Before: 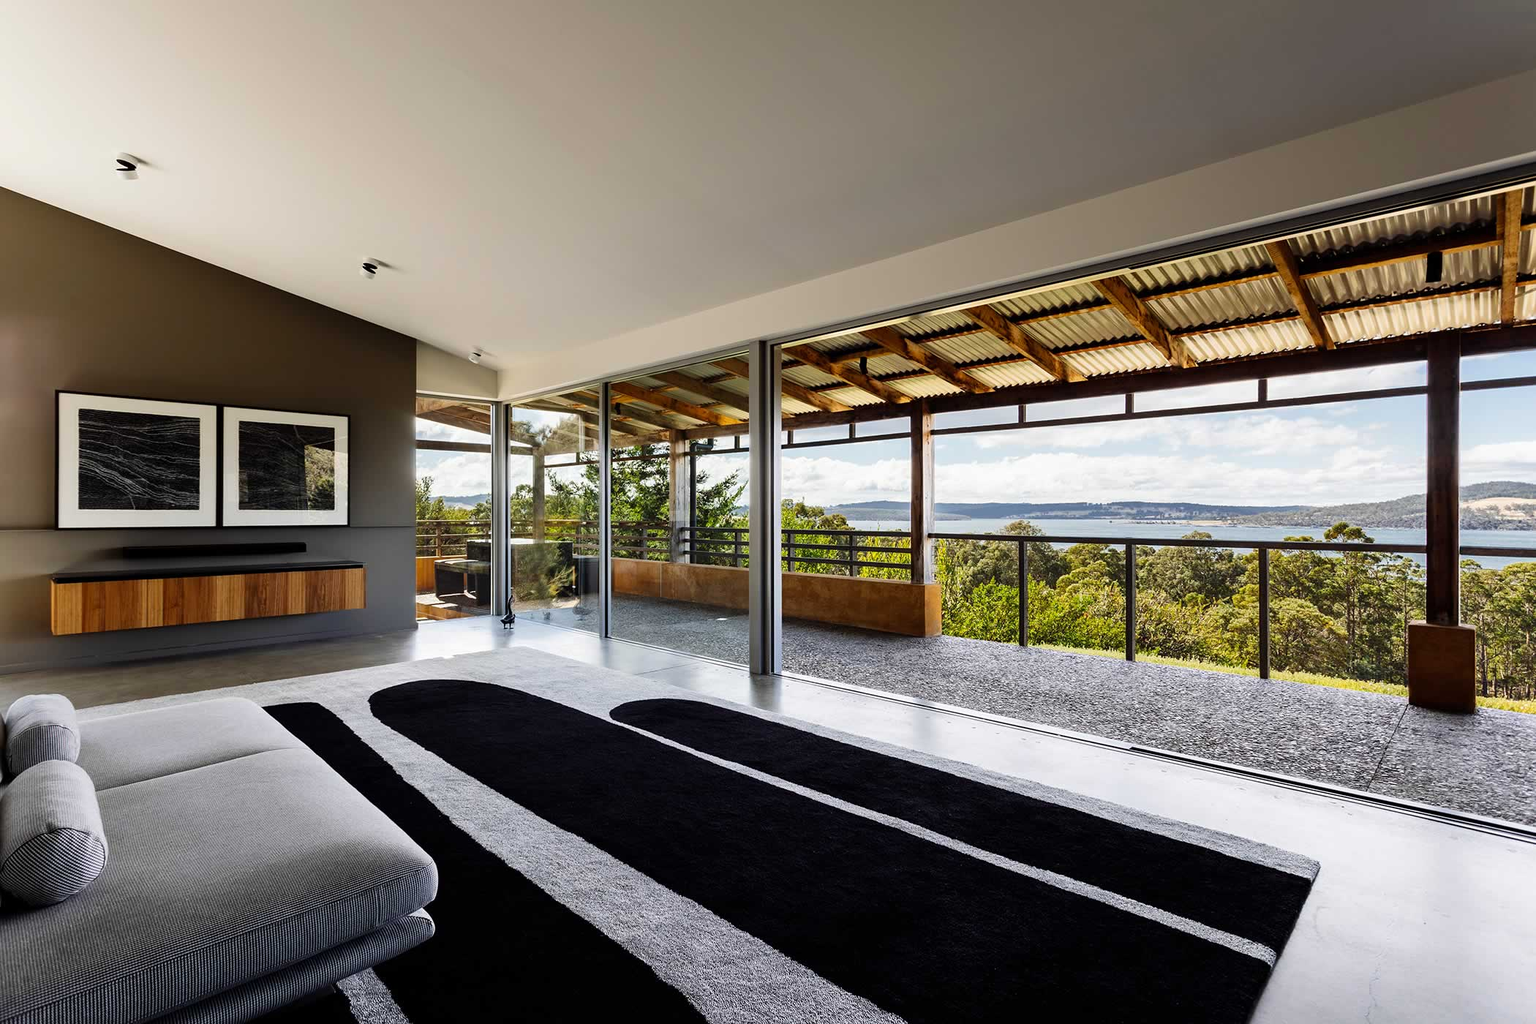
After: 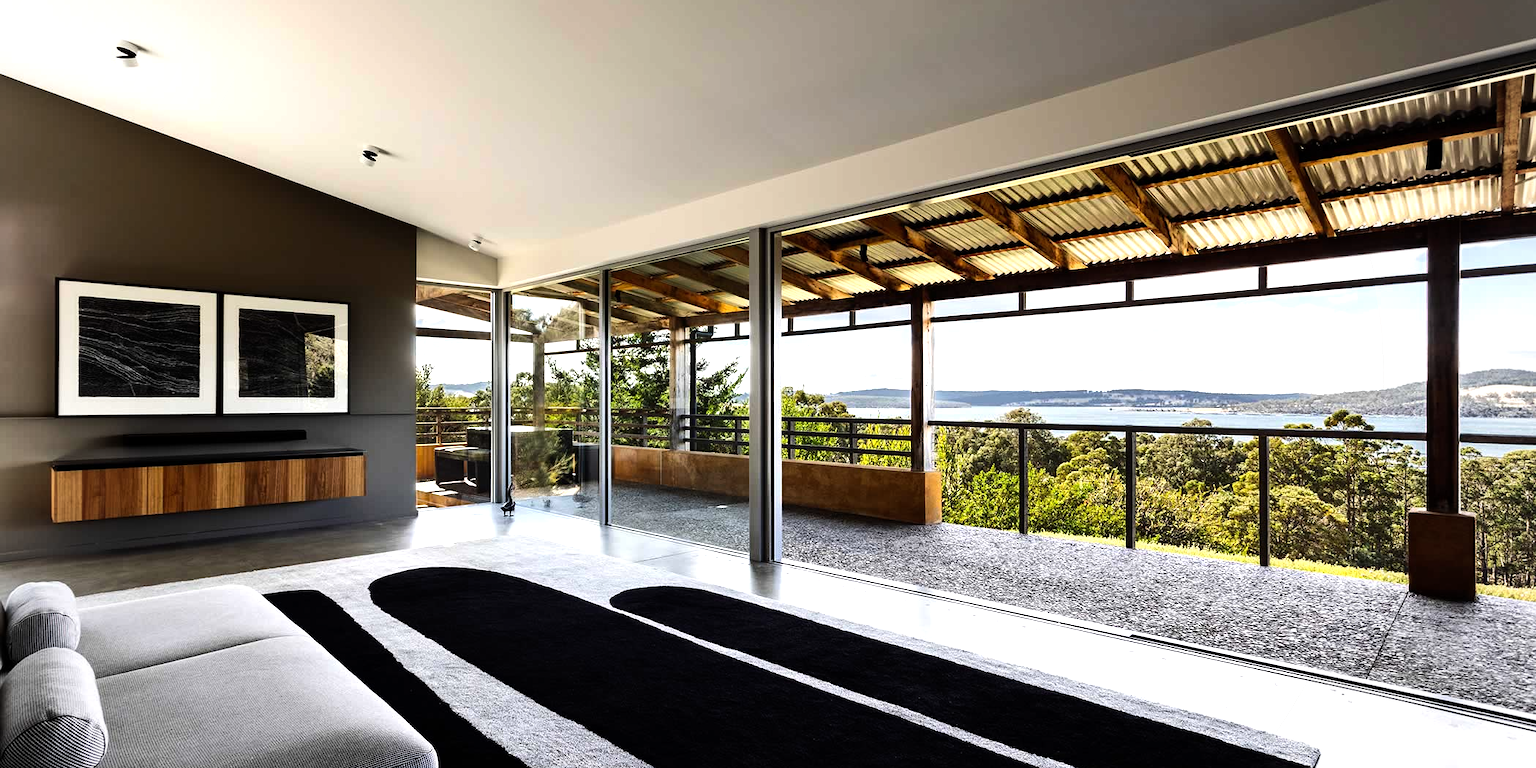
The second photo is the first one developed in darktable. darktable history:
vignetting: brightness -0.28, unbound false
tone equalizer: -8 EV -0.771 EV, -7 EV -0.722 EV, -6 EV -0.562 EV, -5 EV -0.403 EV, -3 EV 0.393 EV, -2 EV 0.6 EV, -1 EV 0.676 EV, +0 EV 0.723 EV, edges refinement/feathering 500, mask exposure compensation -1.57 EV, preserve details no
crop: top 11.051%, bottom 13.929%
